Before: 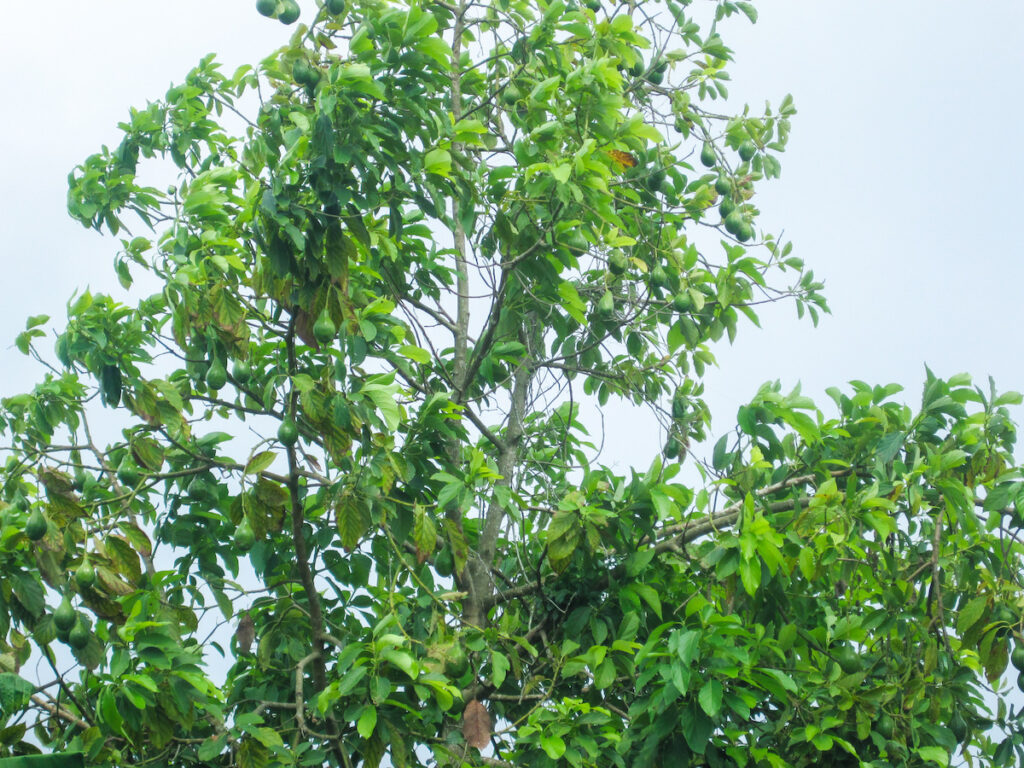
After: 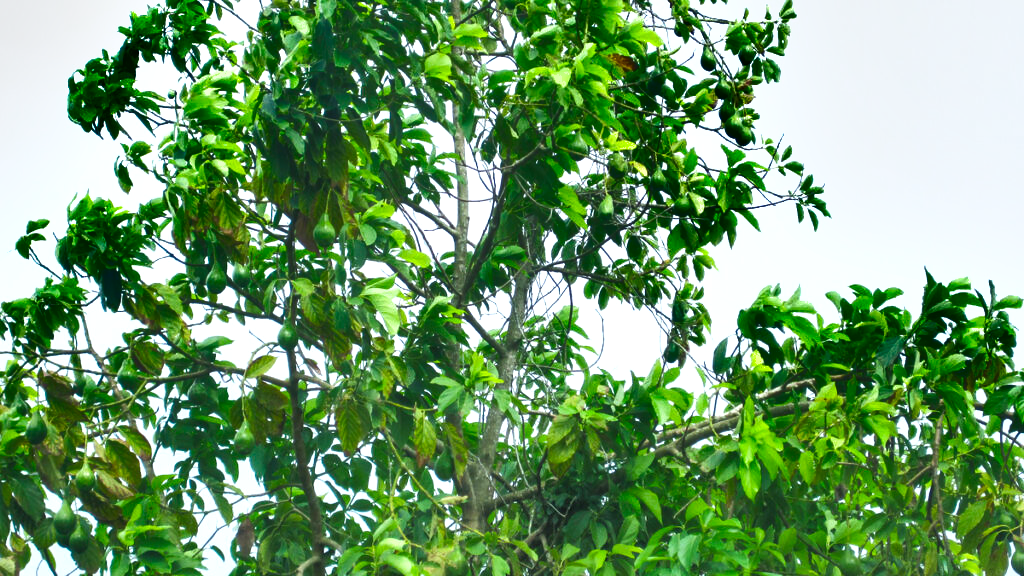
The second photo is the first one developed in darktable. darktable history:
shadows and highlights: shadows 80.73, white point adjustment -9.07, highlights -61.46, soften with gaussian
white balance: emerald 1
exposure: black level correction 0, exposure 0.9 EV, compensate highlight preservation false
crop and rotate: top 12.5%, bottom 12.5%
